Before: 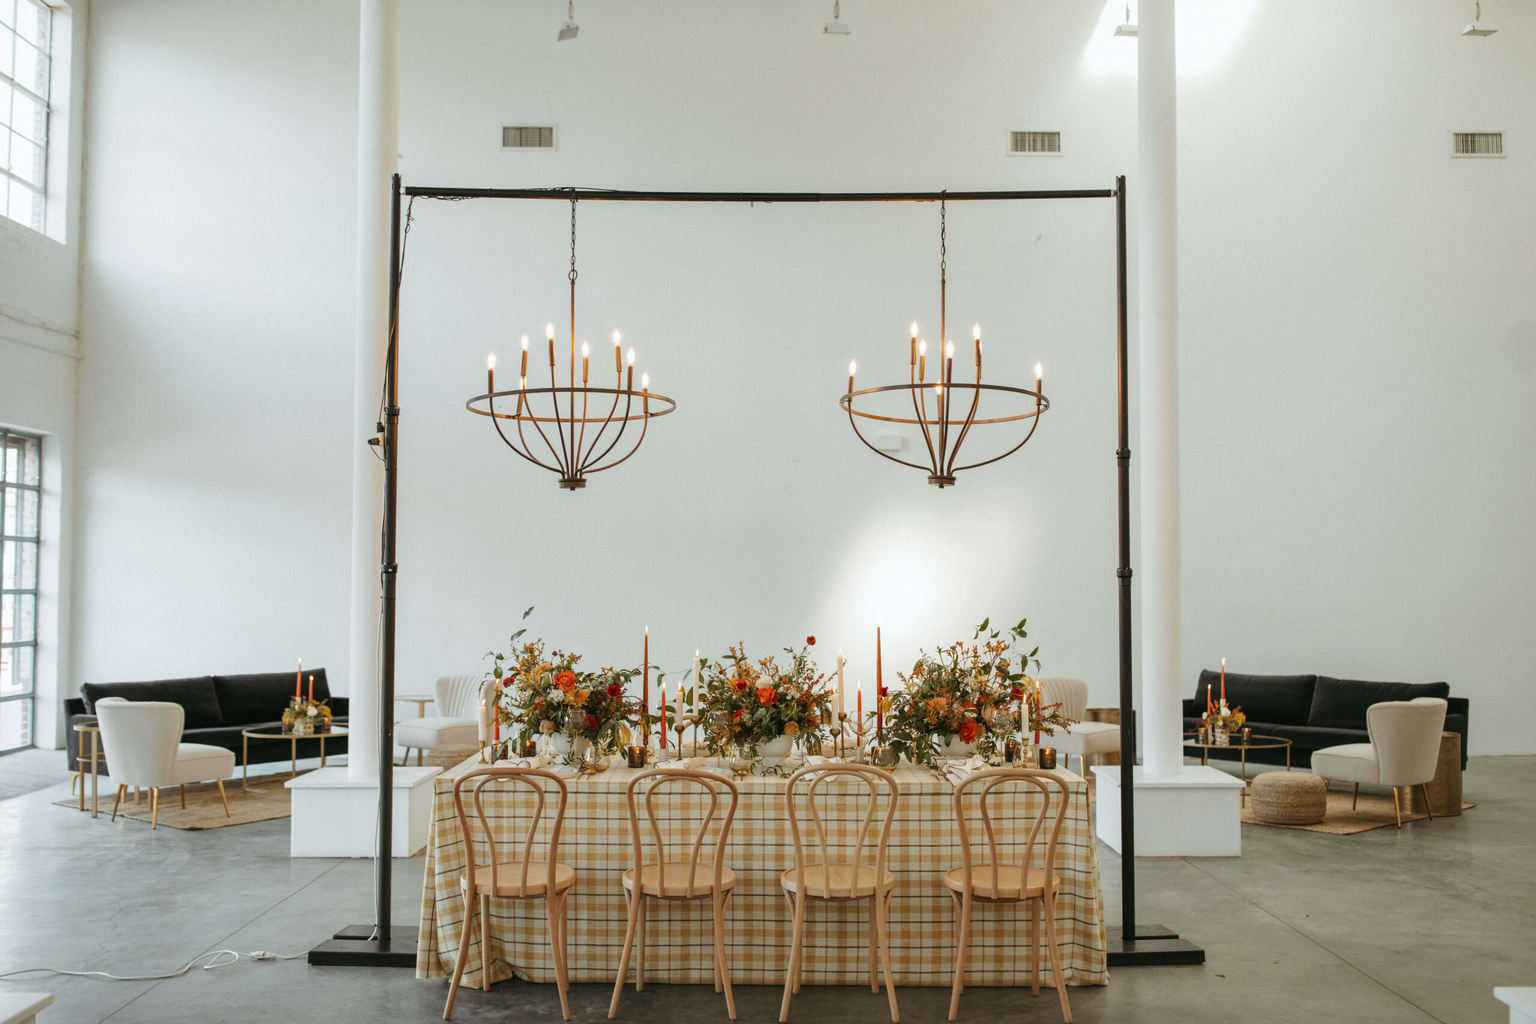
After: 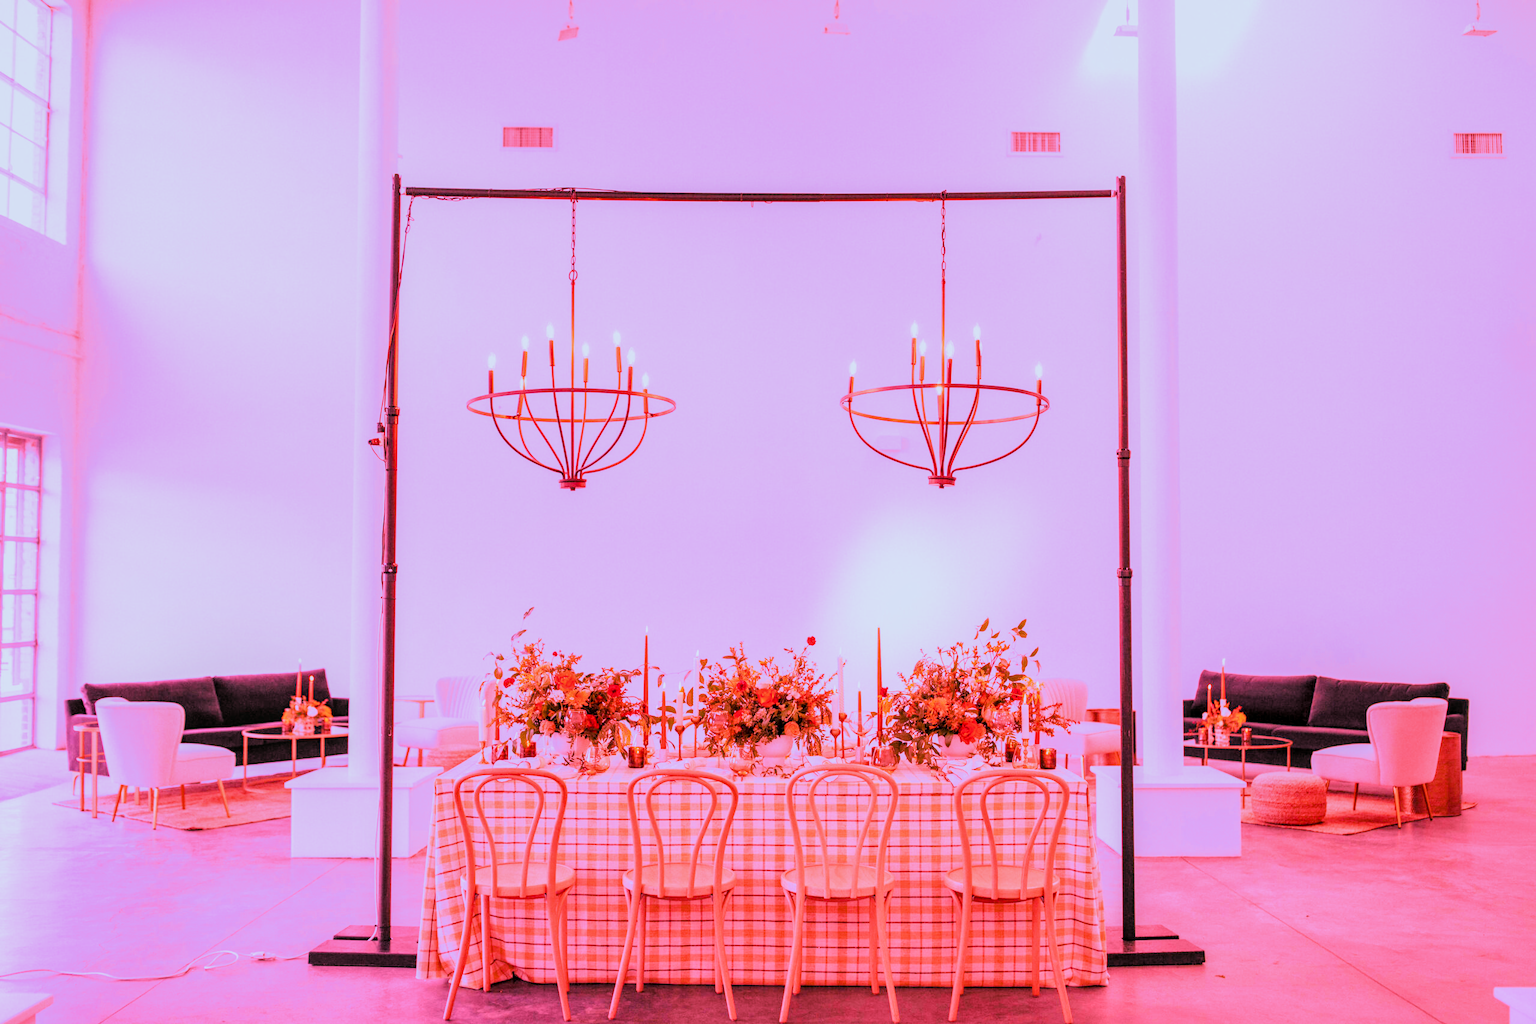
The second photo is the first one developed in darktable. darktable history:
local contrast: on, module defaults
raw chromatic aberrations: on, module defaults
color calibration: x 0.37, y 0.382, temperature 4313.32 K
exposure: black level correction 0.001, exposure 0.5 EV, compensate exposure bias true, compensate highlight preservation false
filmic rgb: black relative exposure -7.65 EV, white relative exposure 4.56 EV, hardness 3.61
highlight reconstruction: method reconstruct color, iterations 1, diameter of reconstruction 64 px
hot pixels: on, module defaults
lens correction: scale 1.01, crop 1, focal 85, aperture 2.8, distance 10.02, camera "Canon EOS RP", lens "Canon RF 85mm F2 MACRO IS STM"
raw denoise: x [[0, 0.25, 0.5, 0.75, 1] ×4]
white balance: red 2.229, blue 1.46
tone equalizer "mask blending: all purposes": on, module defaults
color balance rgb: perceptual saturation grading › global saturation 25%, perceptual brilliance grading › mid-tones 10%, perceptual brilliance grading › shadows 15%, global vibrance 20%
